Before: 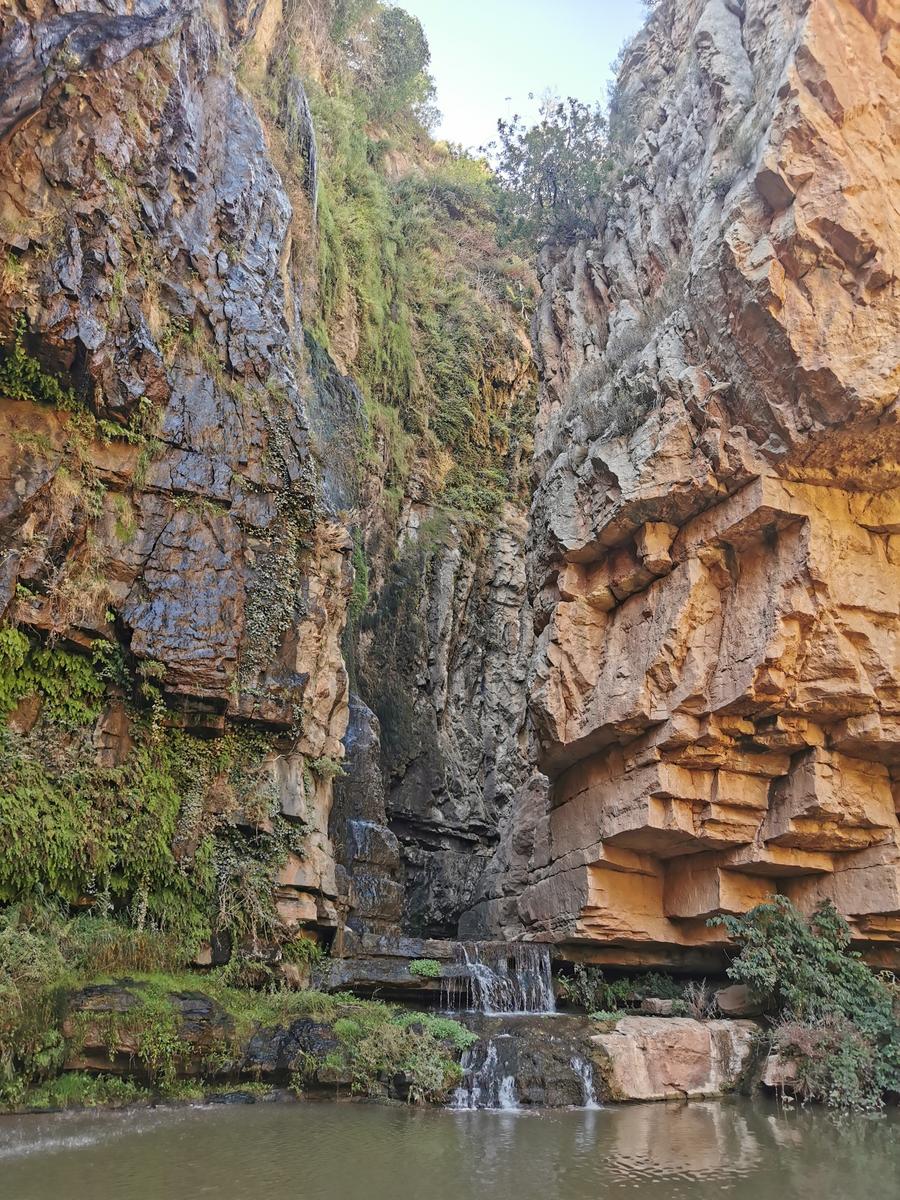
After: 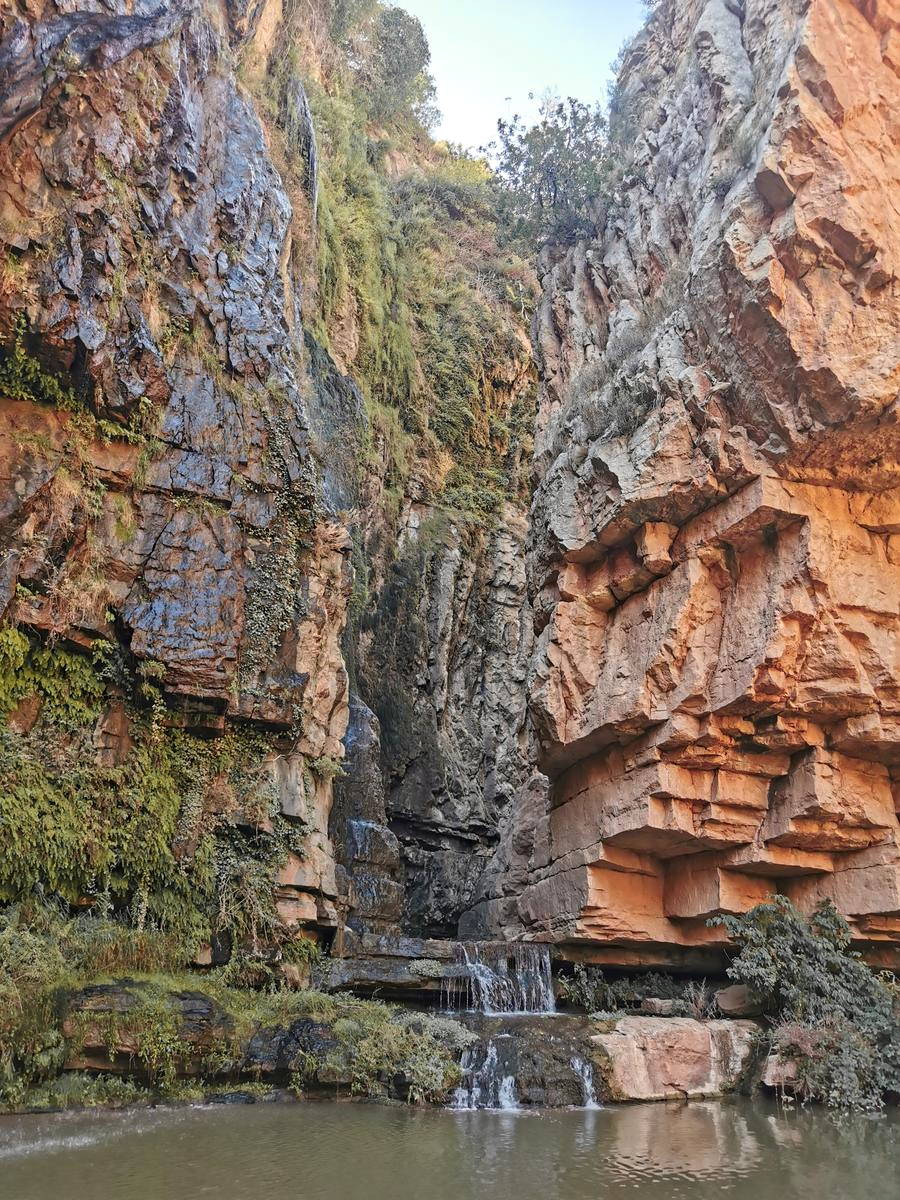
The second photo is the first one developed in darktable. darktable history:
local contrast: mode bilateral grid, contrast 20, coarseness 50, detail 120%, midtone range 0.2
color zones: curves: ch1 [(0.29, 0.492) (0.373, 0.185) (0.509, 0.481)]; ch2 [(0.25, 0.462) (0.749, 0.457)], mix 40.67%
